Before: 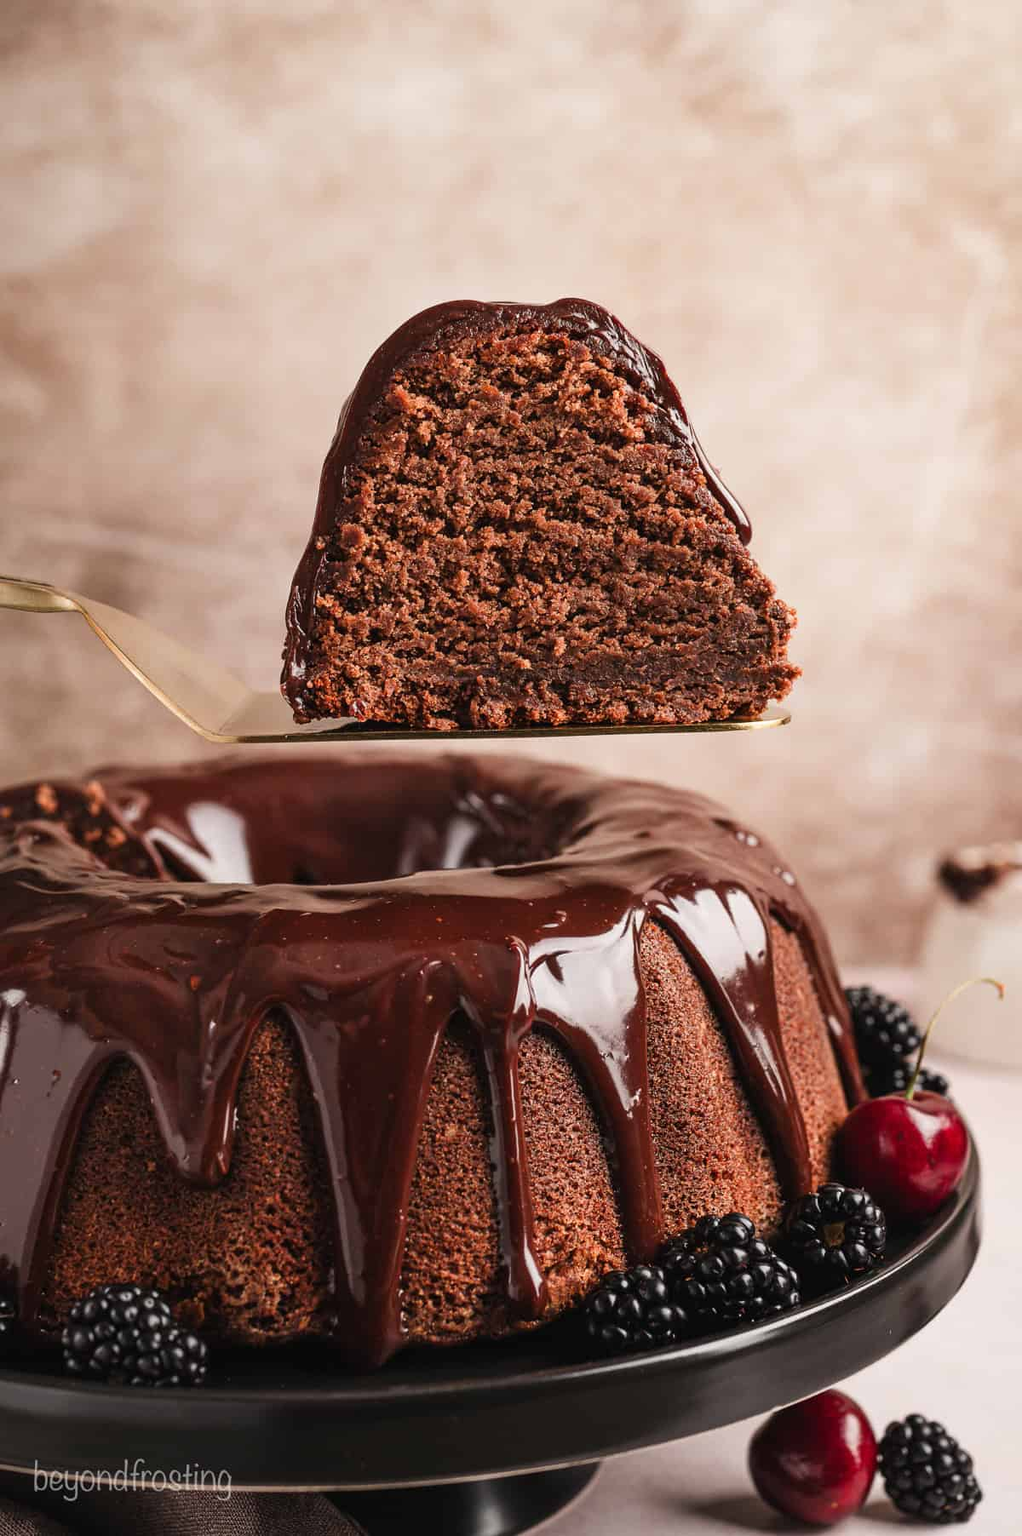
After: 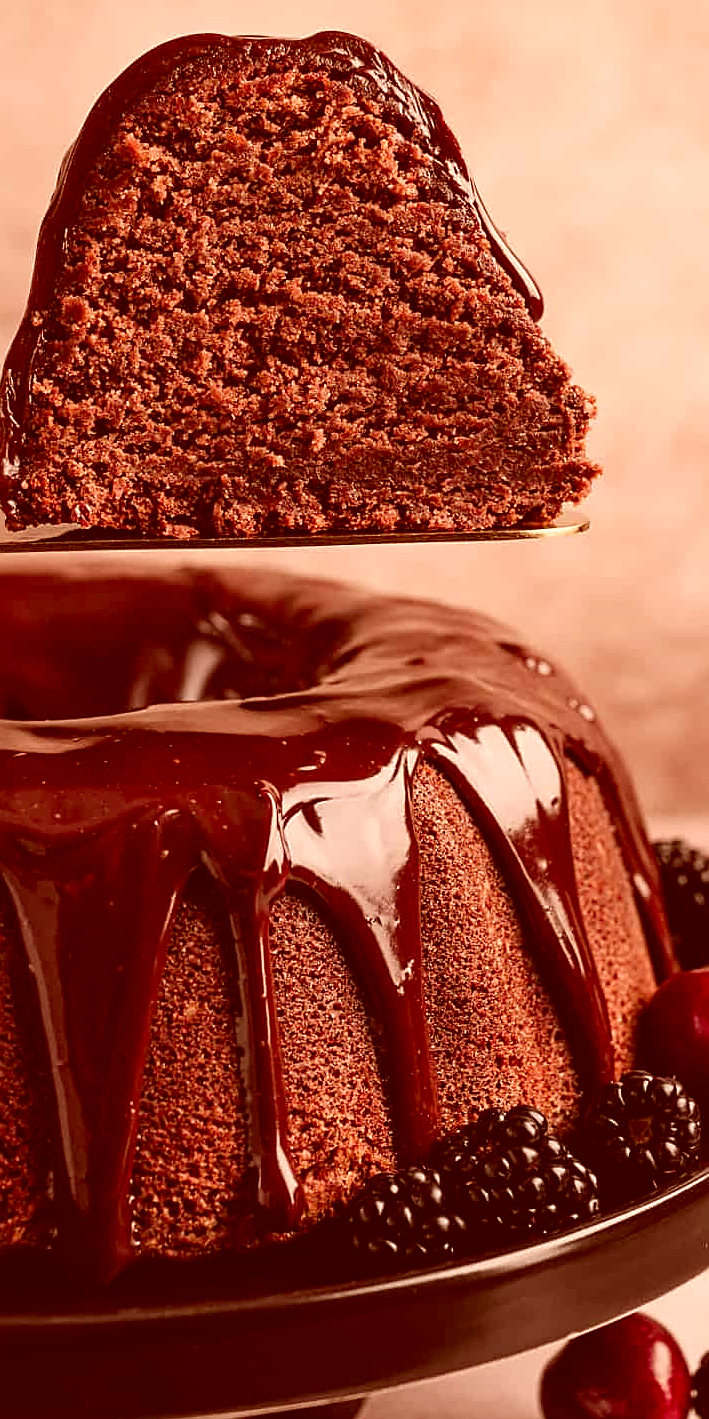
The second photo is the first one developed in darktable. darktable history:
sharpen: on, module defaults
crop and rotate: left 28.256%, top 17.734%, right 12.656%, bottom 3.573%
color correction: highlights a* 9.03, highlights b* 8.71, shadows a* 40, shadows b* 40, saturation 0.8
white balance: red 1.045, blue 0.932
